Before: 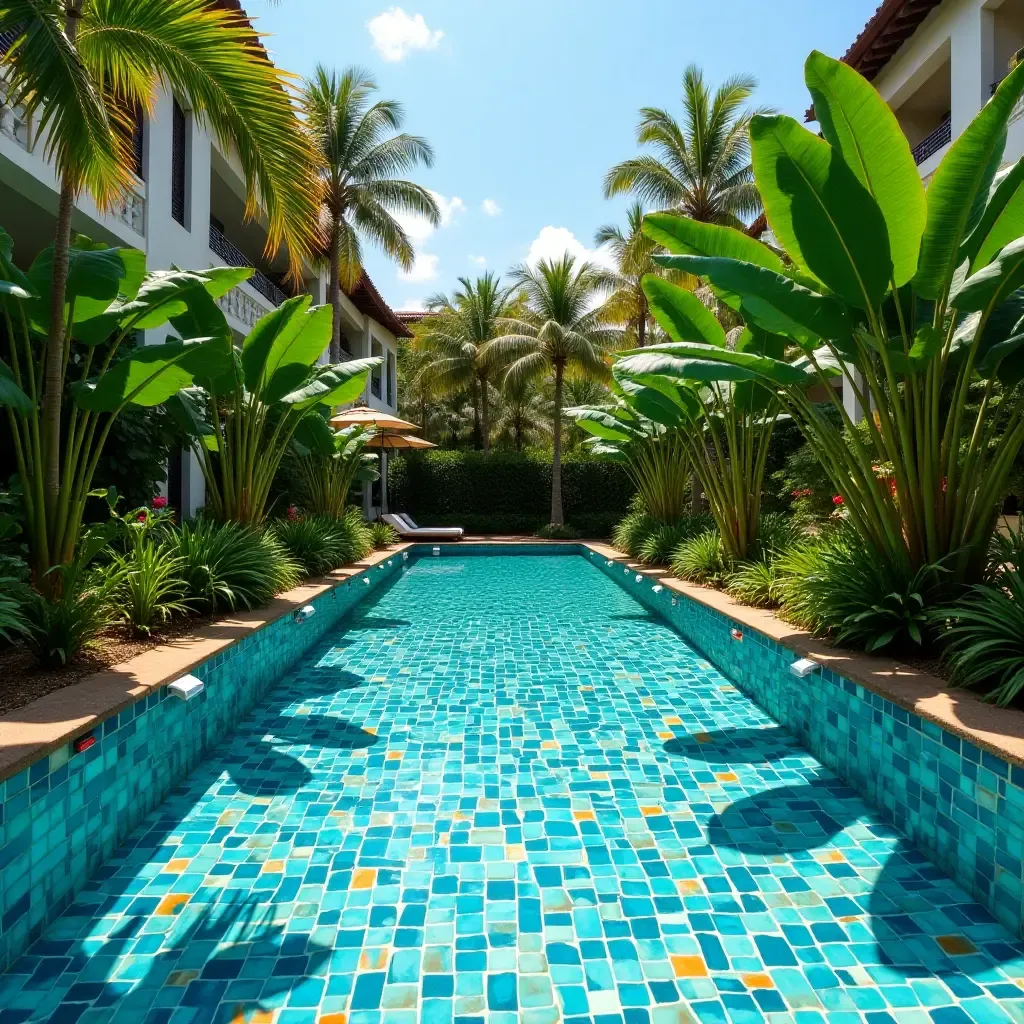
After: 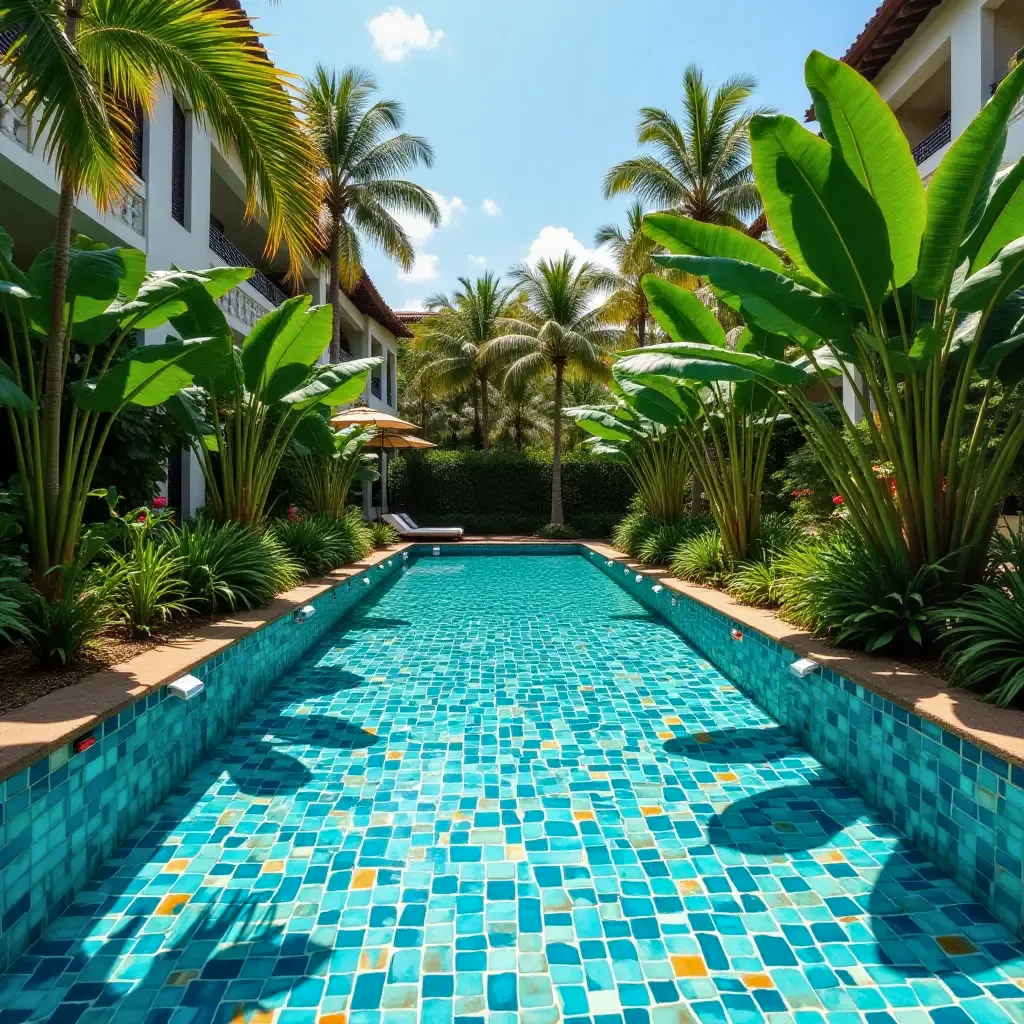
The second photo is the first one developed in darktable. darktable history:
local contrast: detail 117%
white balance: emerald 1
